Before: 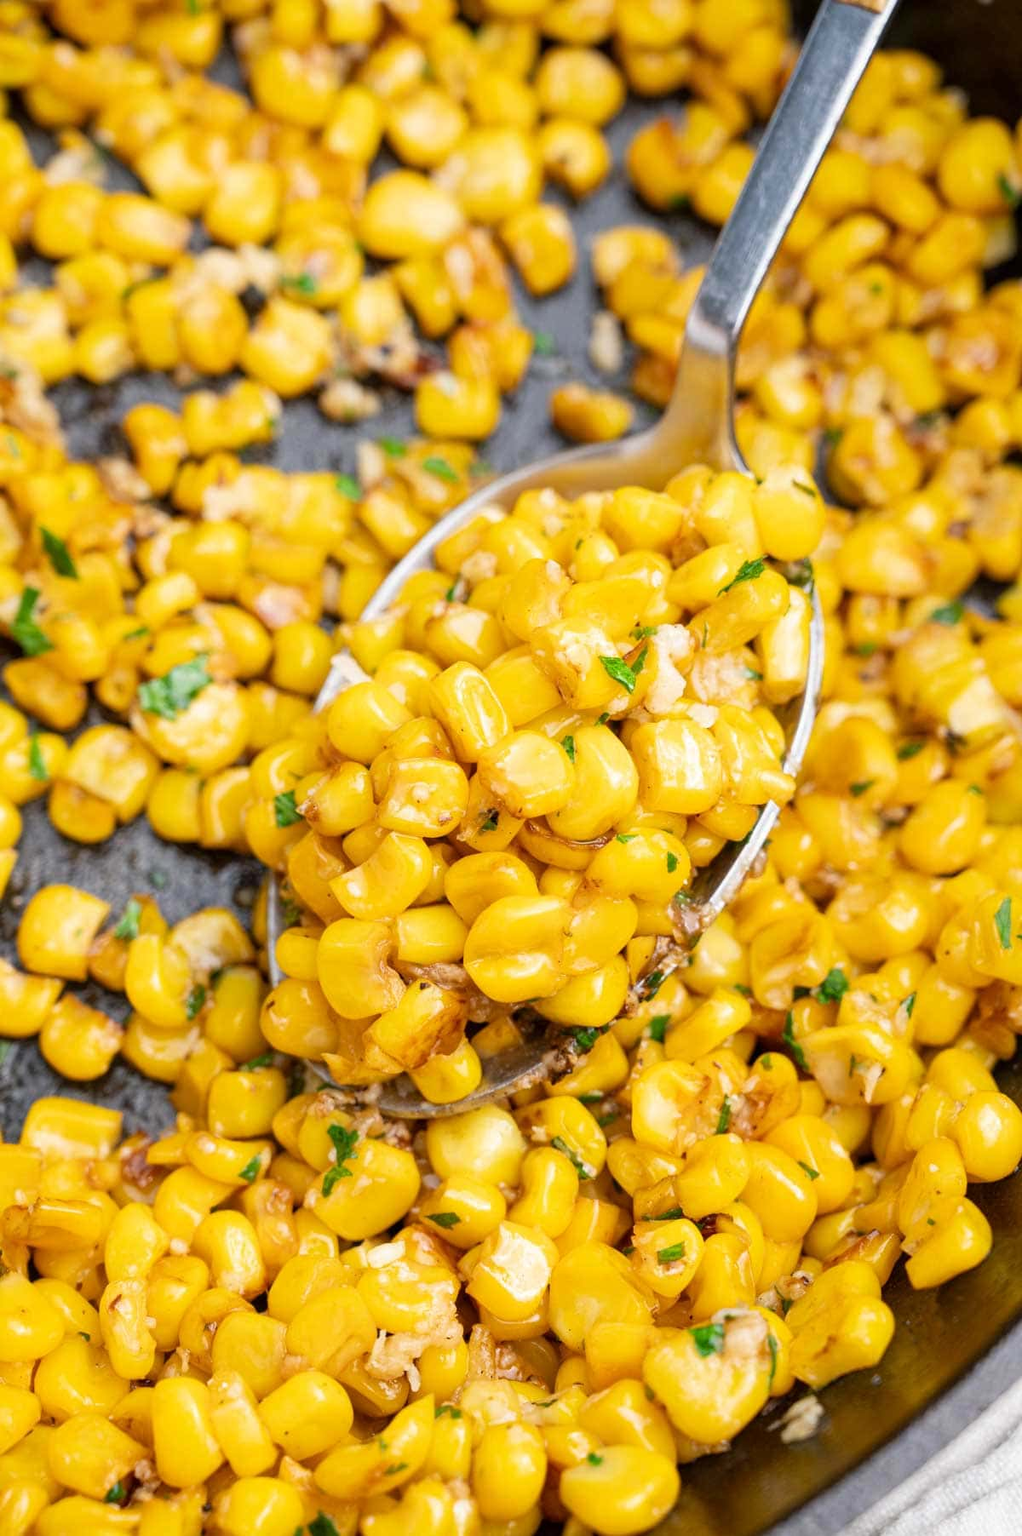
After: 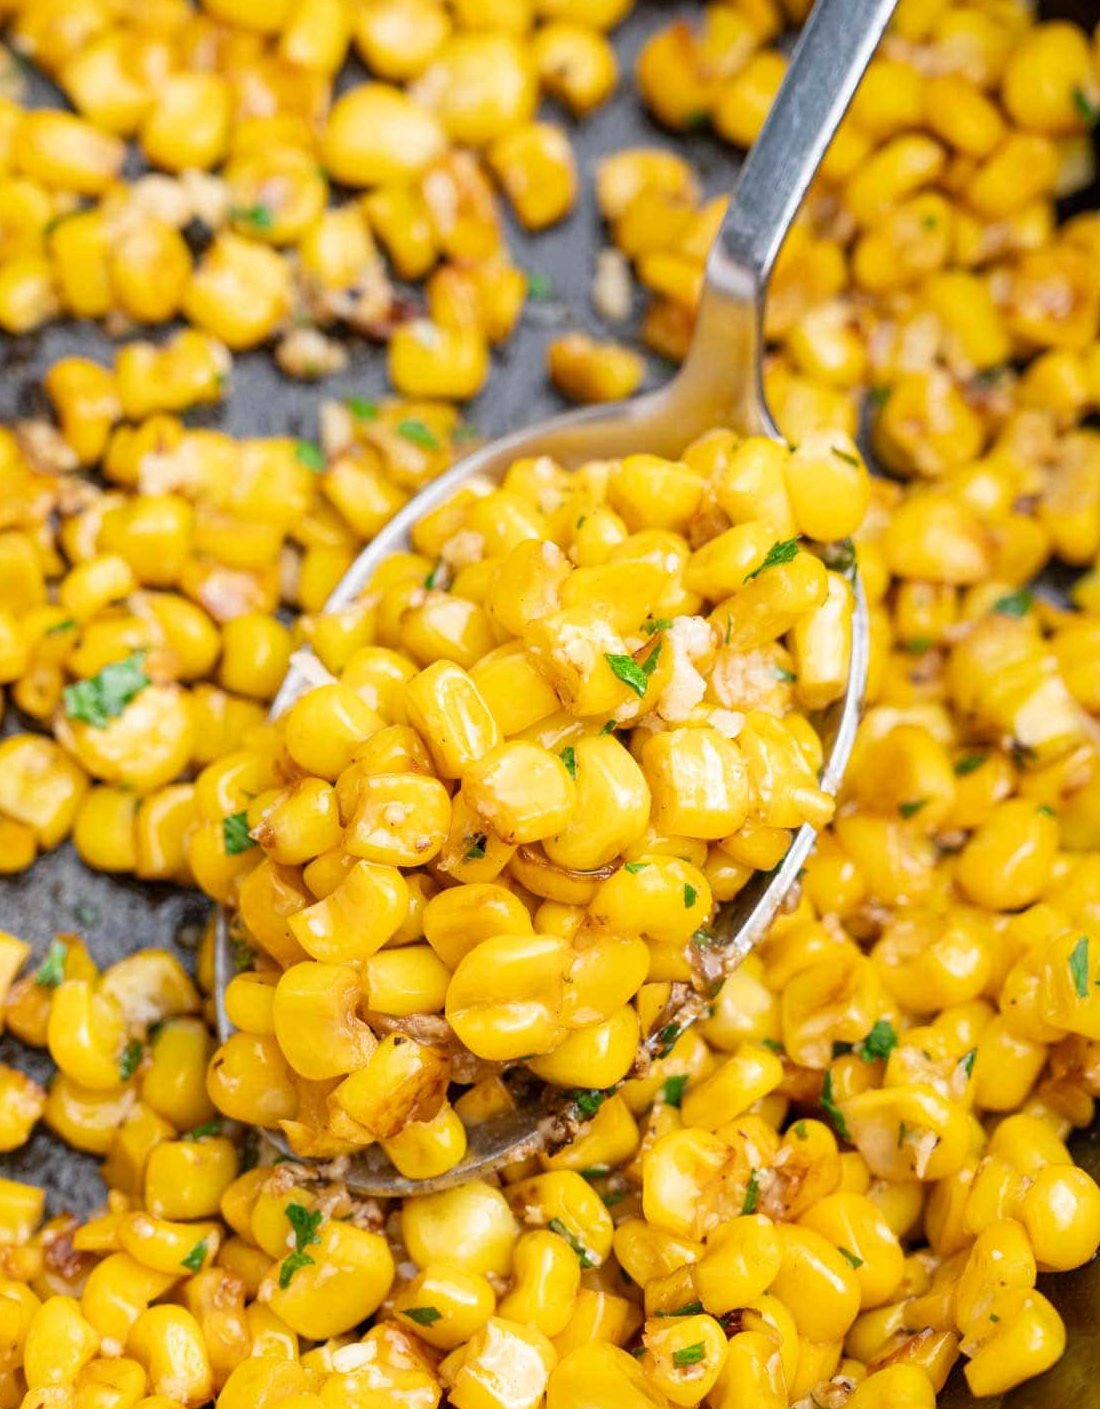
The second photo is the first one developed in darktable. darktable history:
crop: left 8.281%, top 6.529%, bottom 15.352%
